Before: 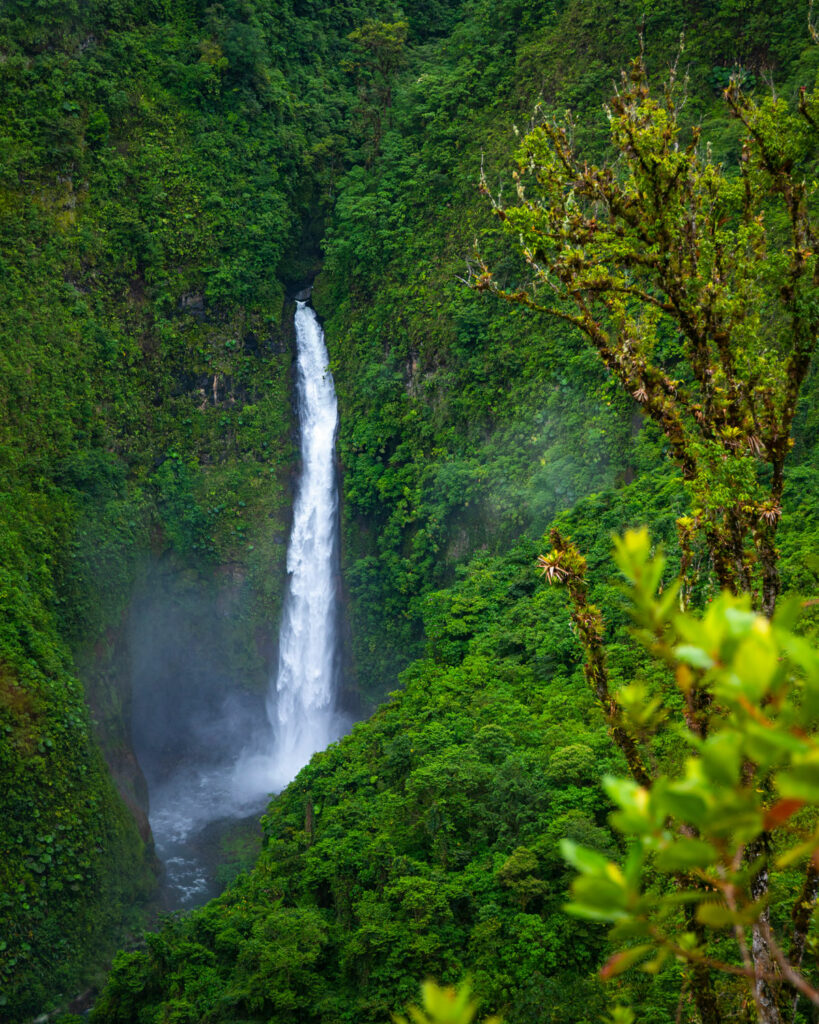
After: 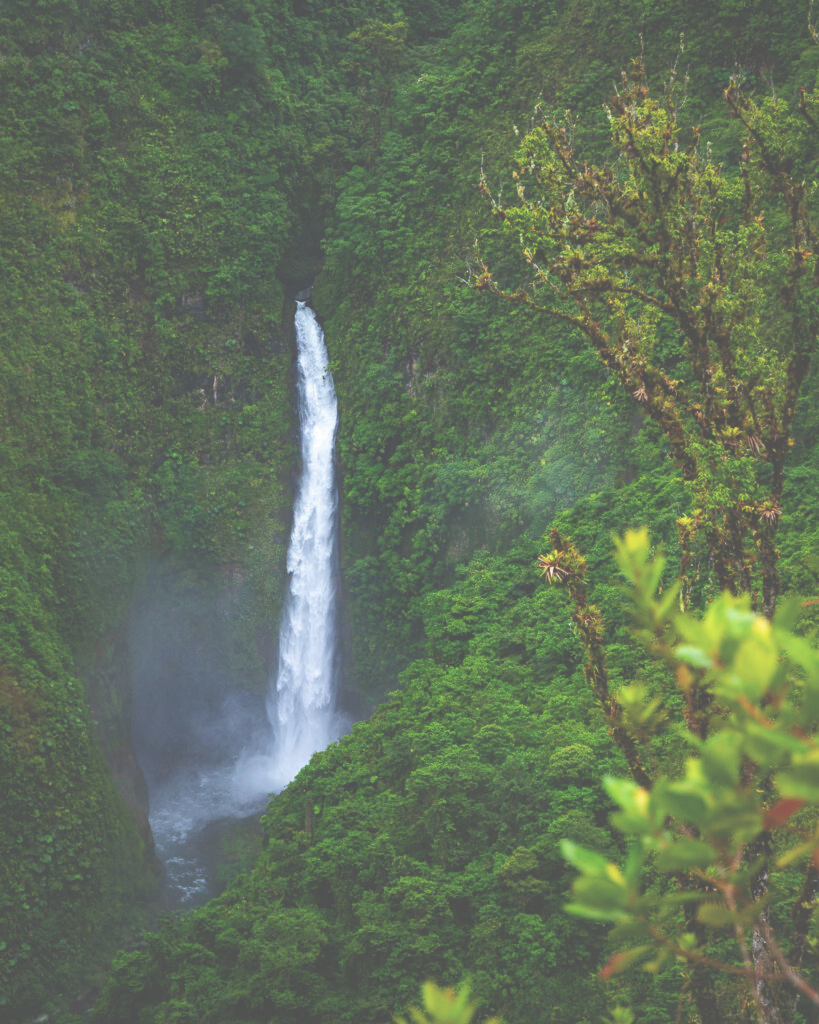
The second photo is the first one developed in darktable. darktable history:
exposure: black level correction -0.087, compensate exposure bias true, compensate highlight preservation false
